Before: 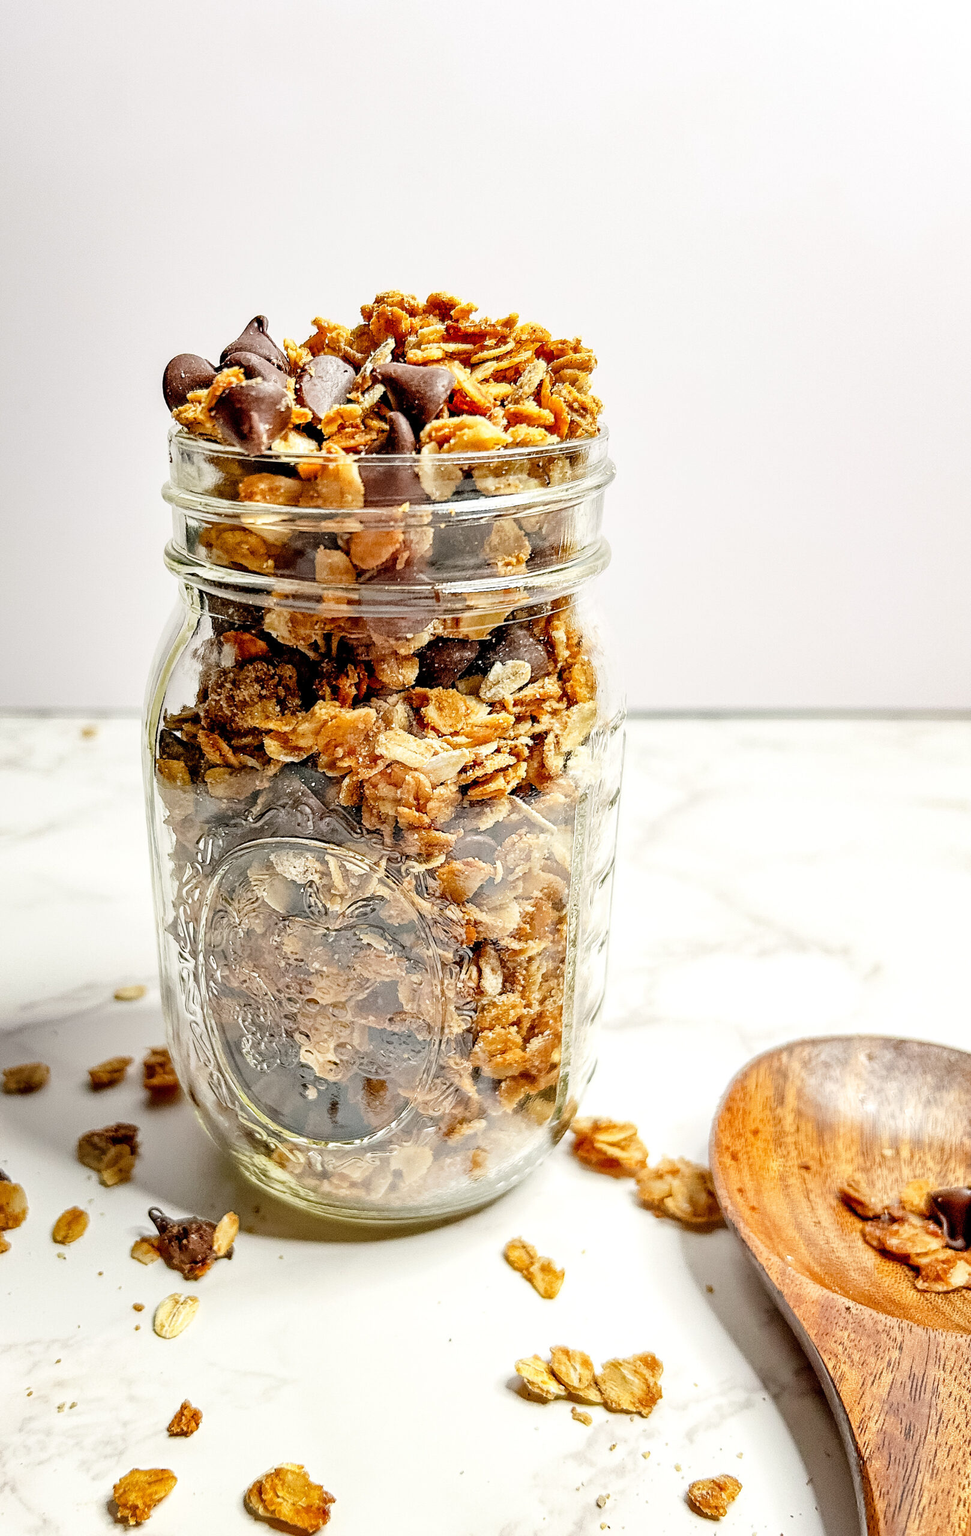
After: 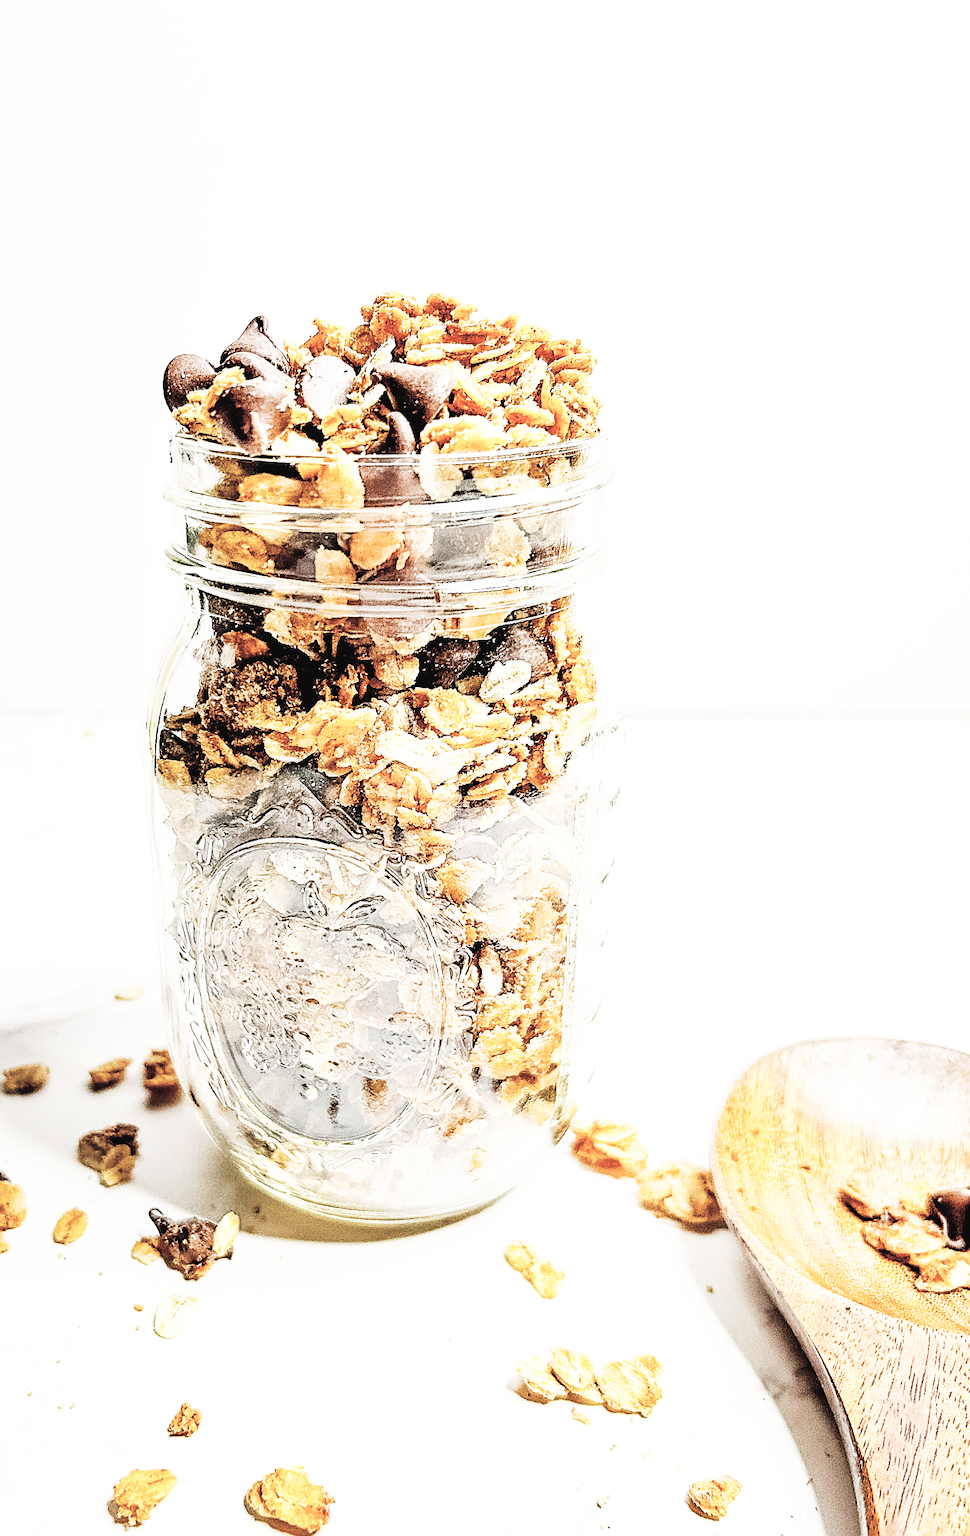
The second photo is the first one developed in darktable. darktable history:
tone curve: curves: ch0 [(0, 0) (0.003, 0.038) (0.011, 0.035) (0.025, 0.03) (0.044, 0.044) (0.069, 0.062) (0.1, 0.087) (0.136, 0.114) (0.177, 0.15) (0.224, 0.193) (0.277, 0.242) (0.335, 0.299) (0.399, 0.361) (0.468, 0.437) (0.543, 0.521) (0.623, 0.614) (0.709, 0.717) (0.801, 0.817) (0.898, 0.913) (1, 1)], preserve colors none
sharpen: on, module defaults
base curve: curves: ch0 [(0, 0) (0.007, 0.004) (0.027, 0.03) (0.046, 0.07) (0.207, 0.54) (0.442, 0.872) (0.673, 0.972) (1, 1)], preserve colors none
contrast brightness saturation: brightness 0.18, saturation -0.5
